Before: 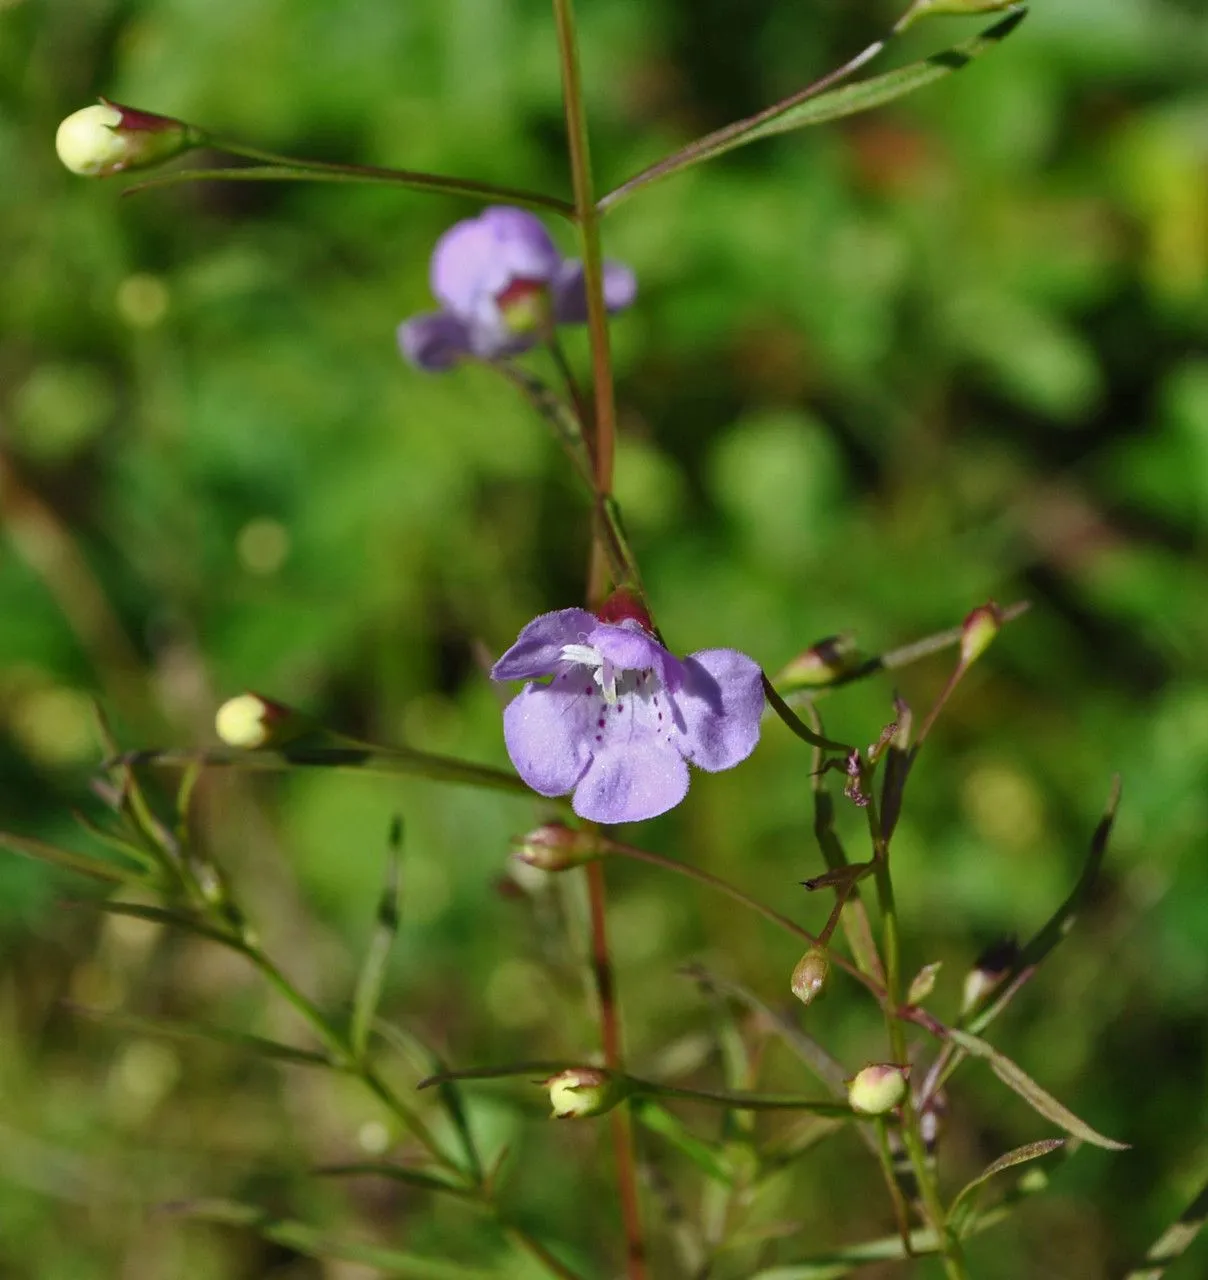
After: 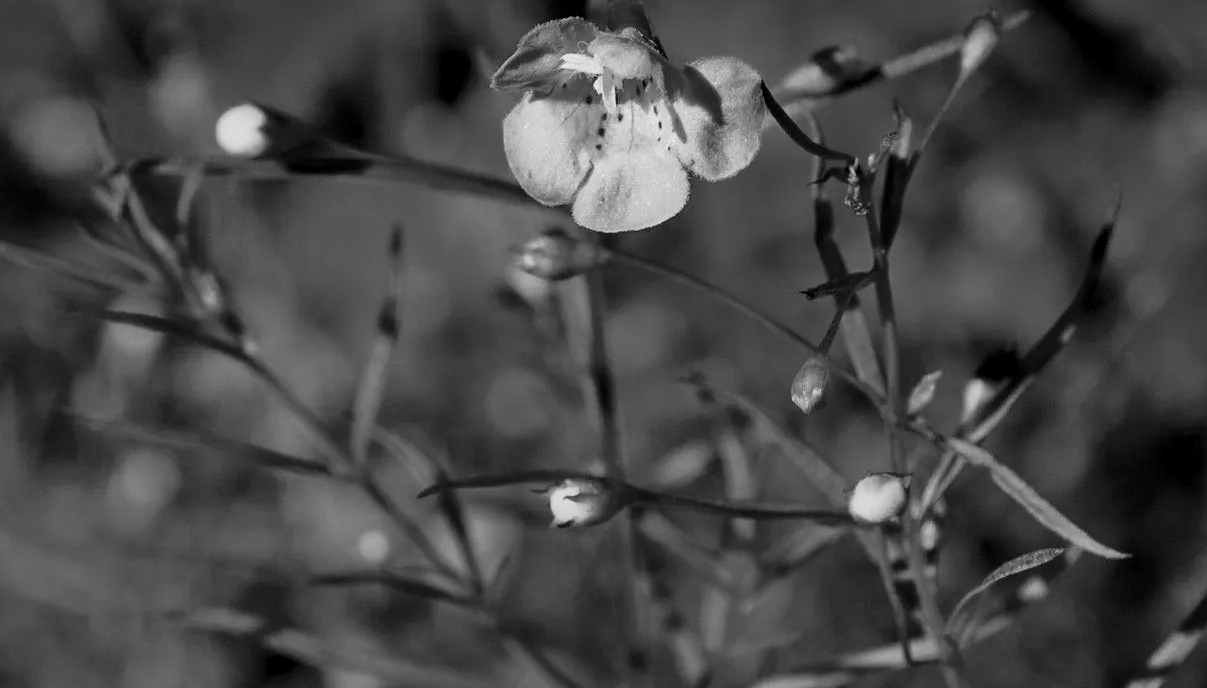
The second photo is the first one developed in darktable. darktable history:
monochrome: a 0, b 0, size 0.5, highlights 0.57
exposure: black level correction 0.011, exposure -0.478 EV, compensate highlight preservation false
base curve: curves: ch0 [(0, 0) (0.028, 0.03) (0.121, 0.232) (0.46, 0.748) (0.859, 0.968) (1, 1)], preserve colors none
crop and rotate: top 46.237%
